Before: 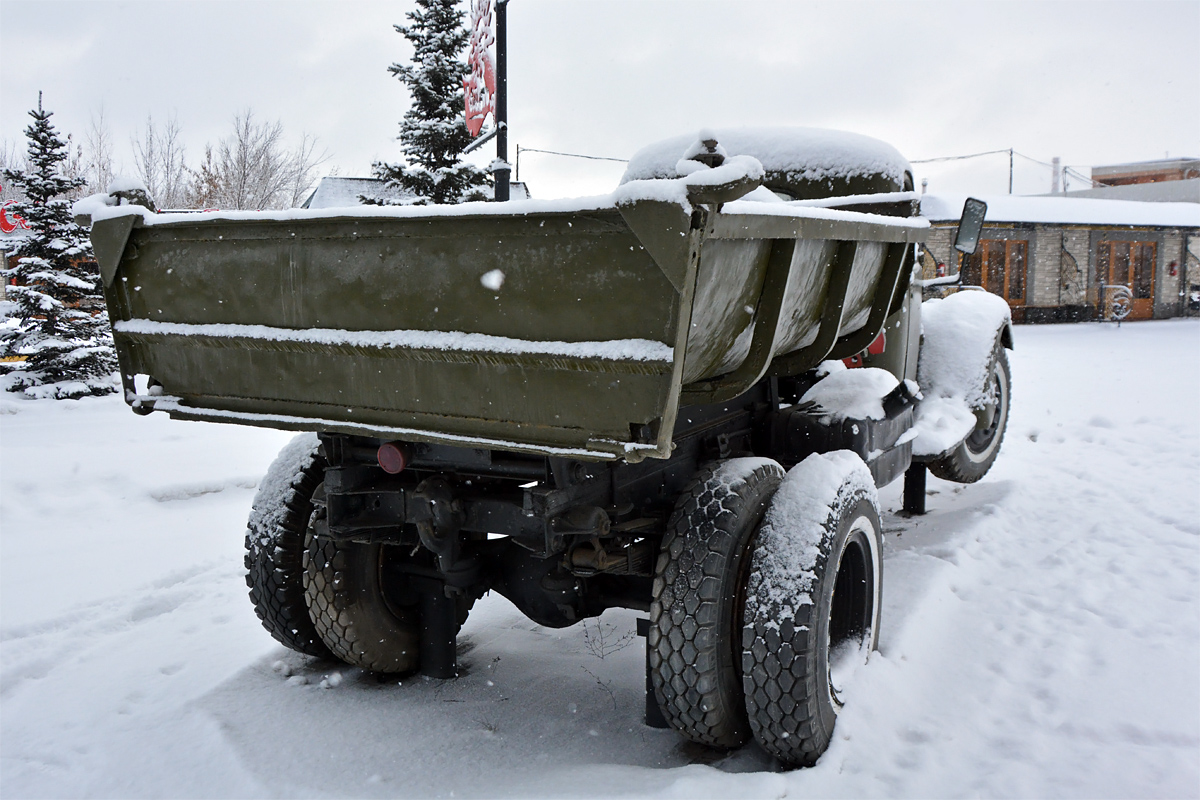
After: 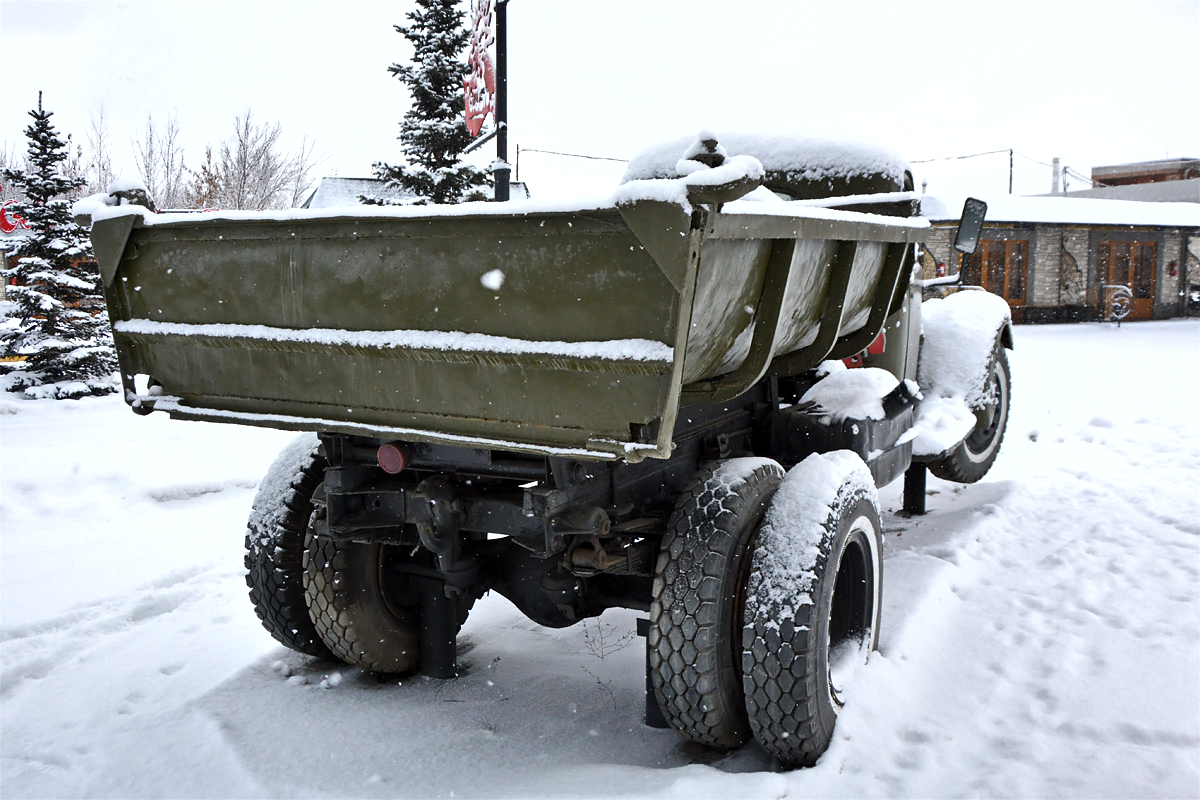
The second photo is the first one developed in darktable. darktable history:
exposure: exposure 0.426 EV, compensate highlight preservation false
shadows and highlights: highlights color adjustment 0%, low approximation 0.01, soften with gaussian
